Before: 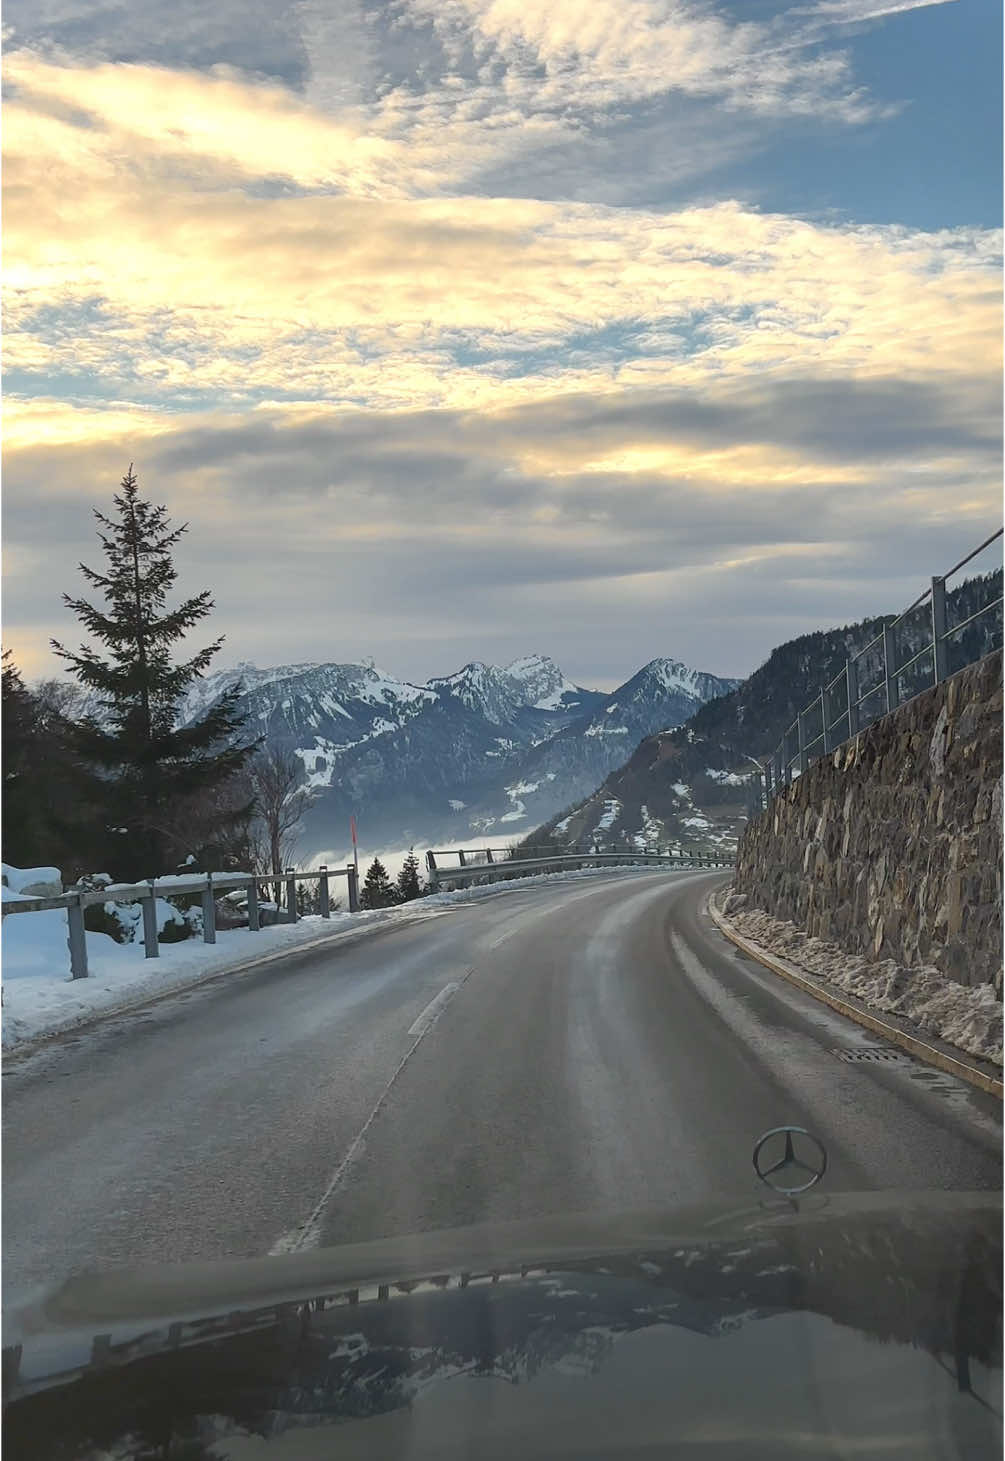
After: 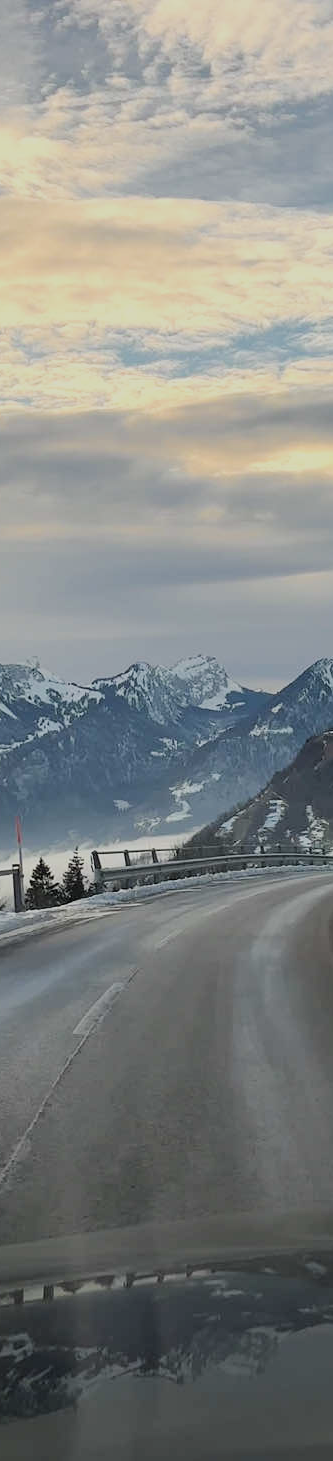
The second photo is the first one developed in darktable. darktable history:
filmic rgb: black relative exposure -7.65 EV, white relative exposure 4.56 EV, hardness 3.61, contrast 1.052
crop: left 33.355%, right 33.456%
